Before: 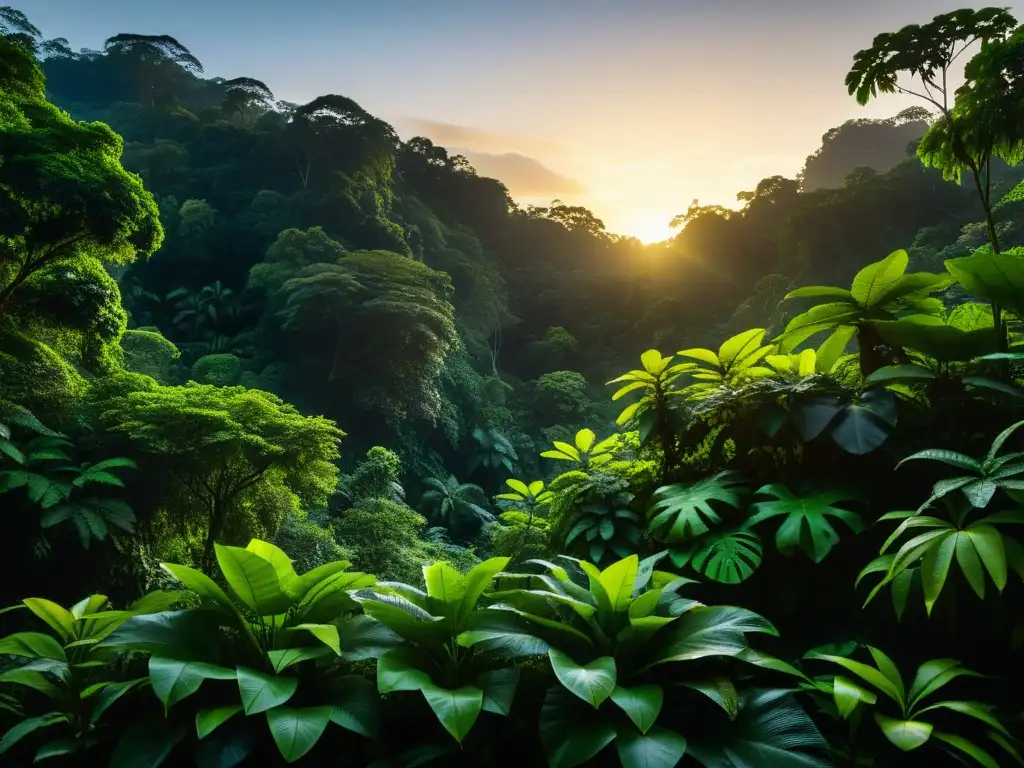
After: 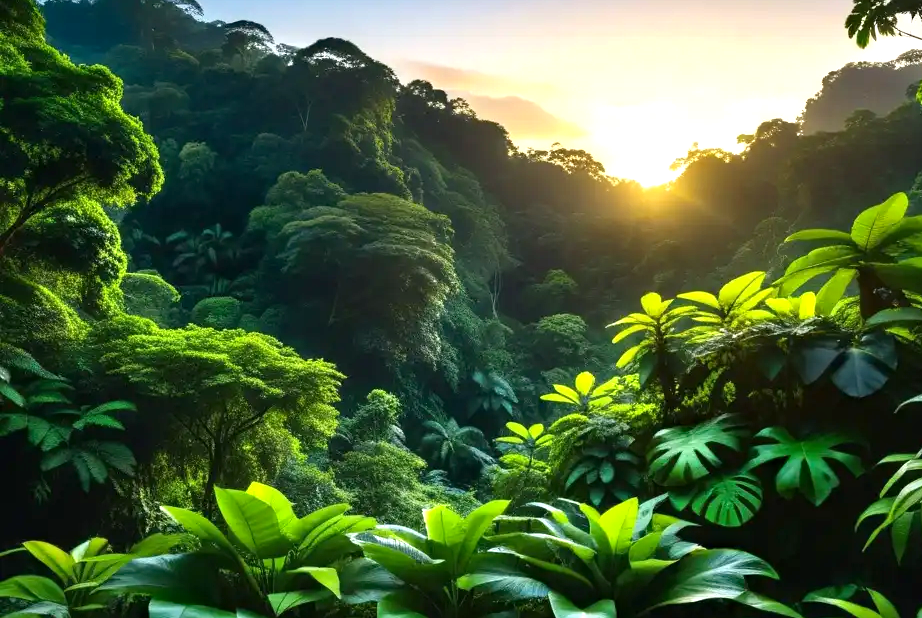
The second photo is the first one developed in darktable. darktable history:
color balance rgb: perceptual saturation grading › global saturation 0.927%
crop: top 7.451%, right 9.891%, bottom 12.032%
exposure: black level correction 0, exposure 0.692 EV, compensate exposure bias true, compensate highlight preservation false
haze removal: compatibility mode true, adaptive false
